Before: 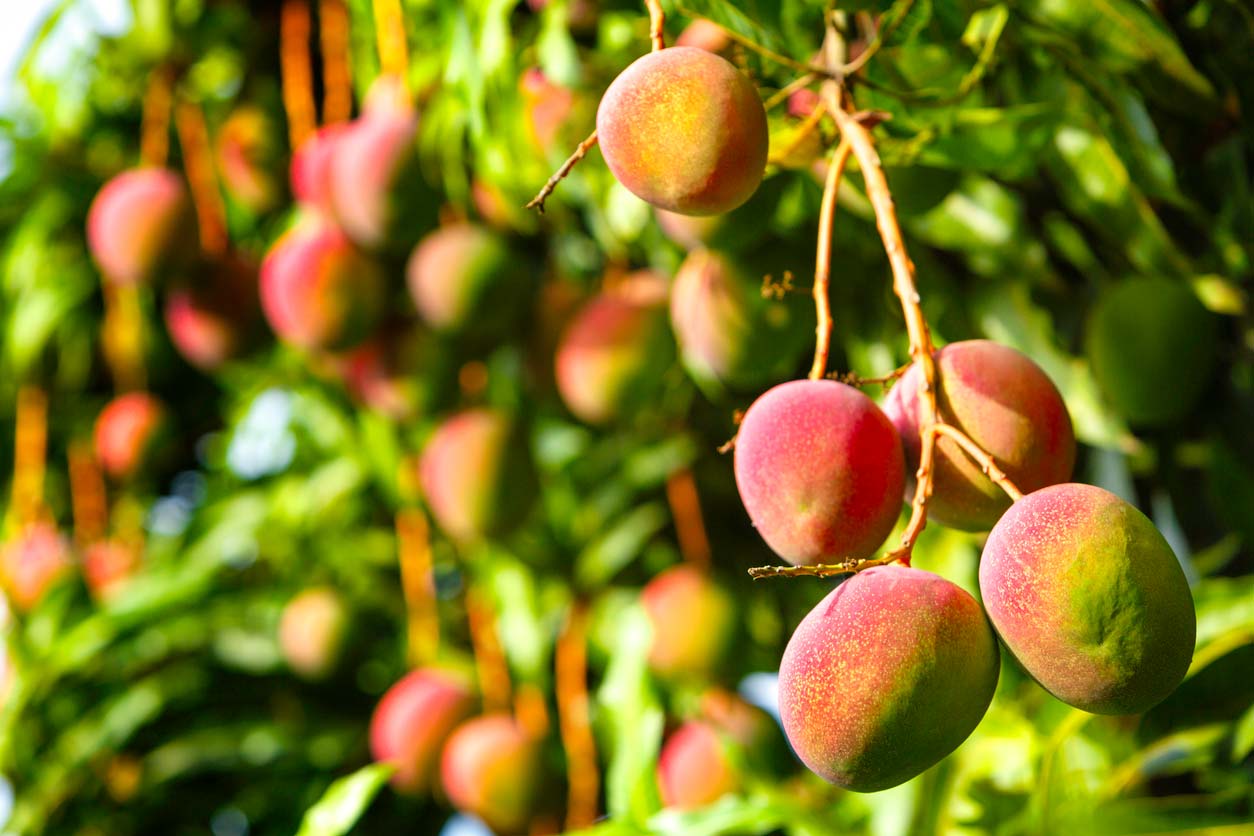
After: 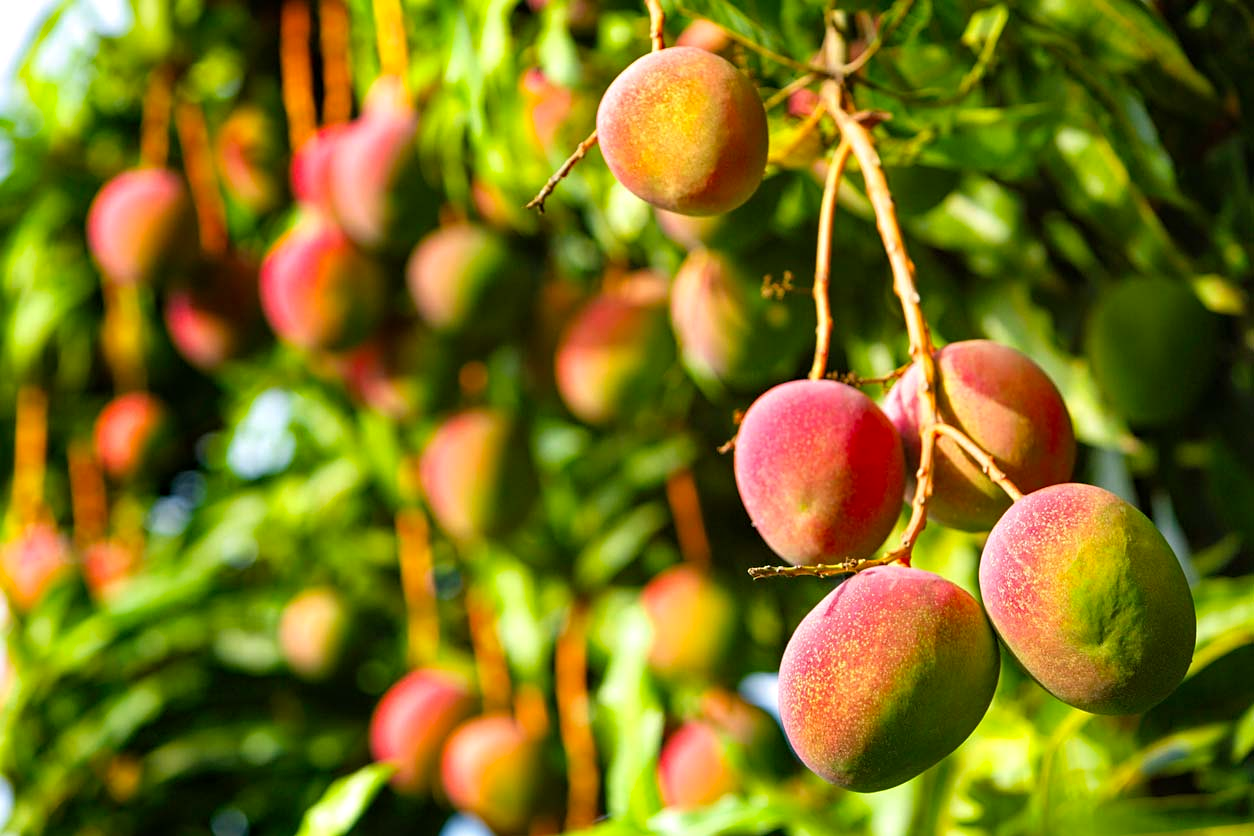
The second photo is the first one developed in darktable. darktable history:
sharpen: amount 0.212
haze removal: compatibility mode true, adaptive false
tone equalizer: on, module defaults
